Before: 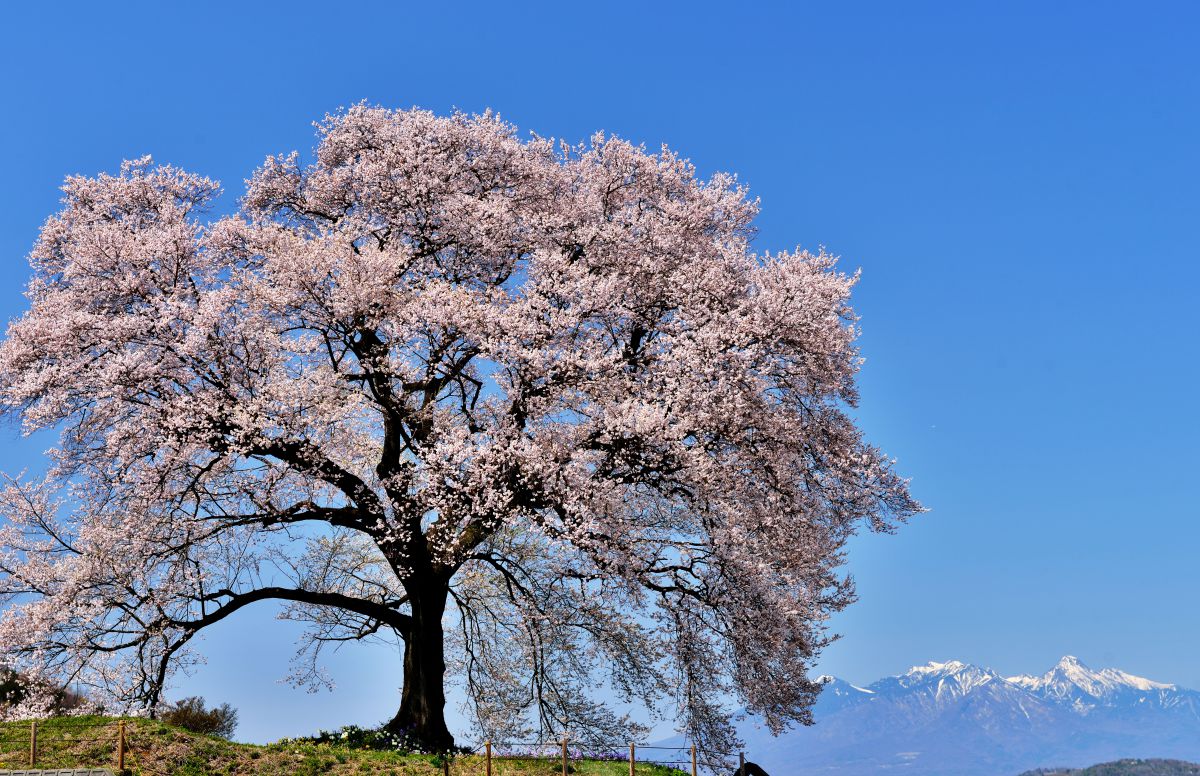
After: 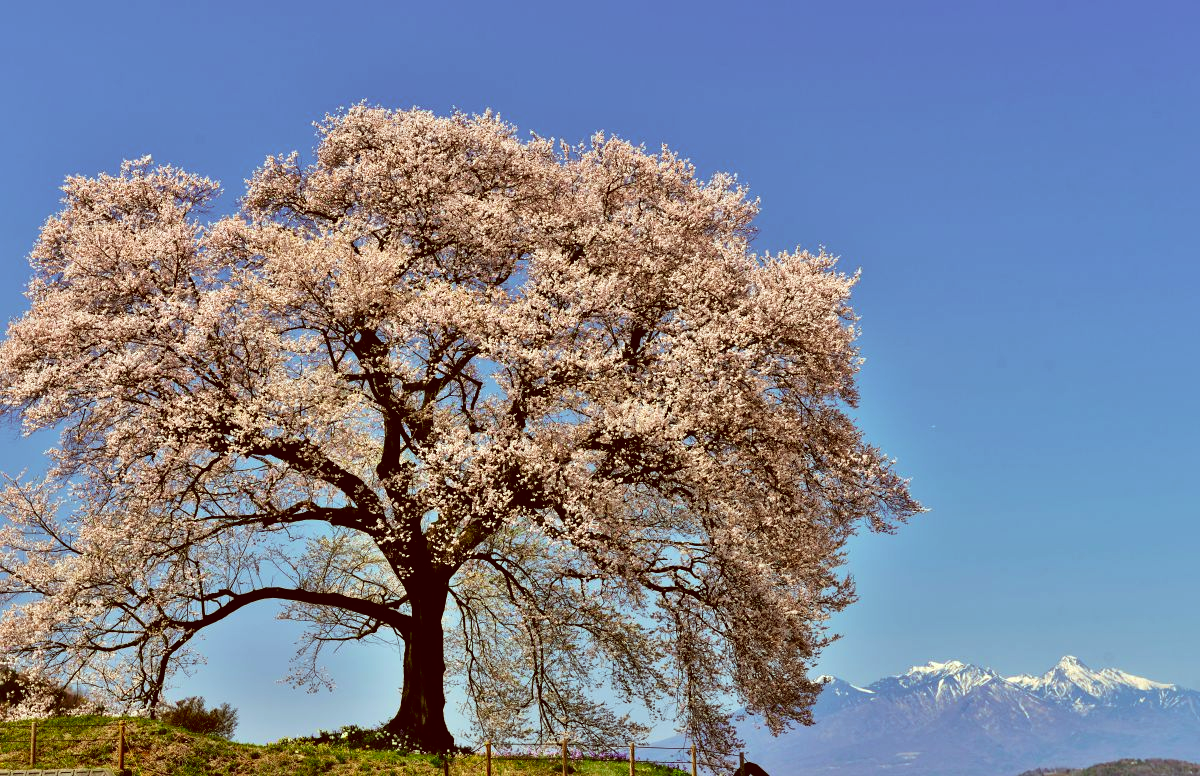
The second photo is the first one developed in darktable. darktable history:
velvia: on, module defaults
local contrast: mode bilateral grid, contrast 21, coarseness 50, detail 130%, midtone range 0.2
color correction: highlights a* -6, highlights b* 9.58, shadows a* 10.55, shadows b* 23.56
